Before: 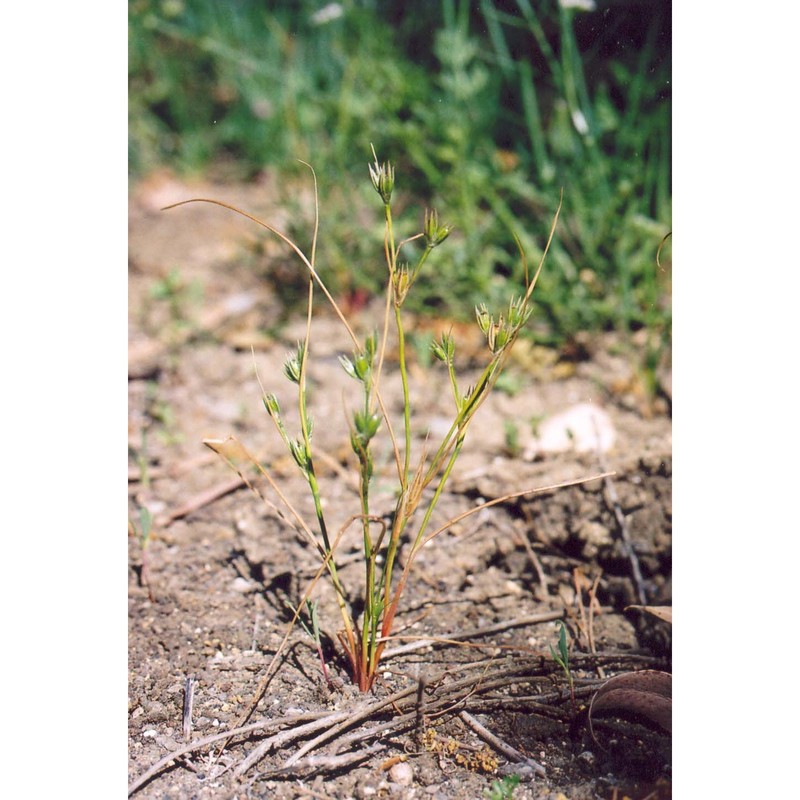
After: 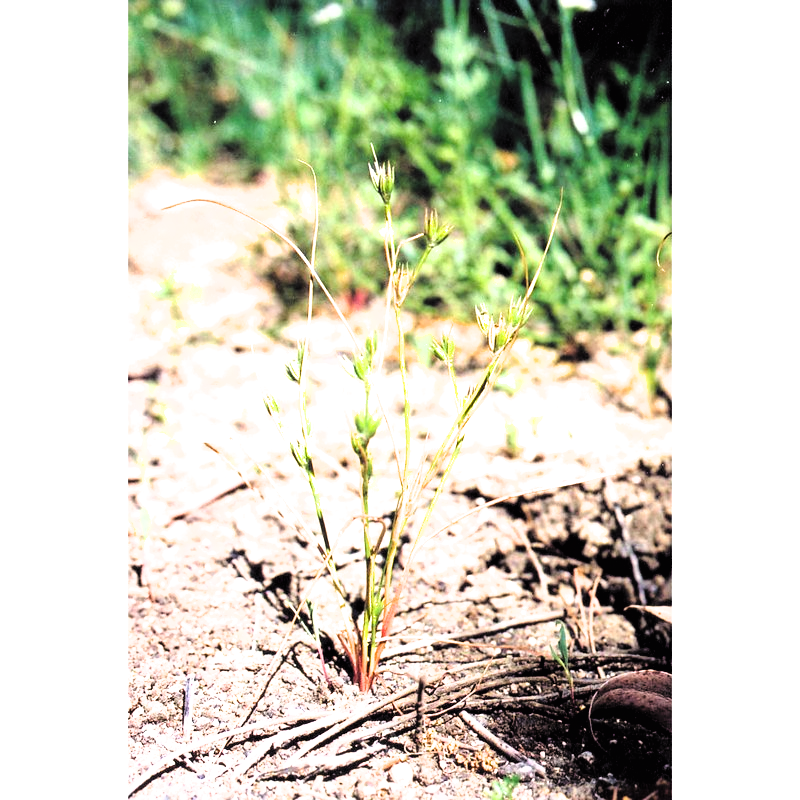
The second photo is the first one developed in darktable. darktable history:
contrast brightness saturation: contrast 0.069, brightness 0.179, saturation 0.398
tone equalizer: -8 EV -0.771 EV, -7 EV -0.68 EV, -6 EV -0.588 EV, -5 EV -0.41 EV, -3 EV 0.392 EV, -2 EV 0.6 EV, -1 EV 0.684 EV, +0 EV 0.736 EV
filmic rgb: black relative exposure -8.26 EV, white relative exposure 2.21 EV, hardness 7.11, latitude 85.63%, contrast 1.689, highlights saturation mix -4.15%, shadows ↔ highlights balance -2.4%
